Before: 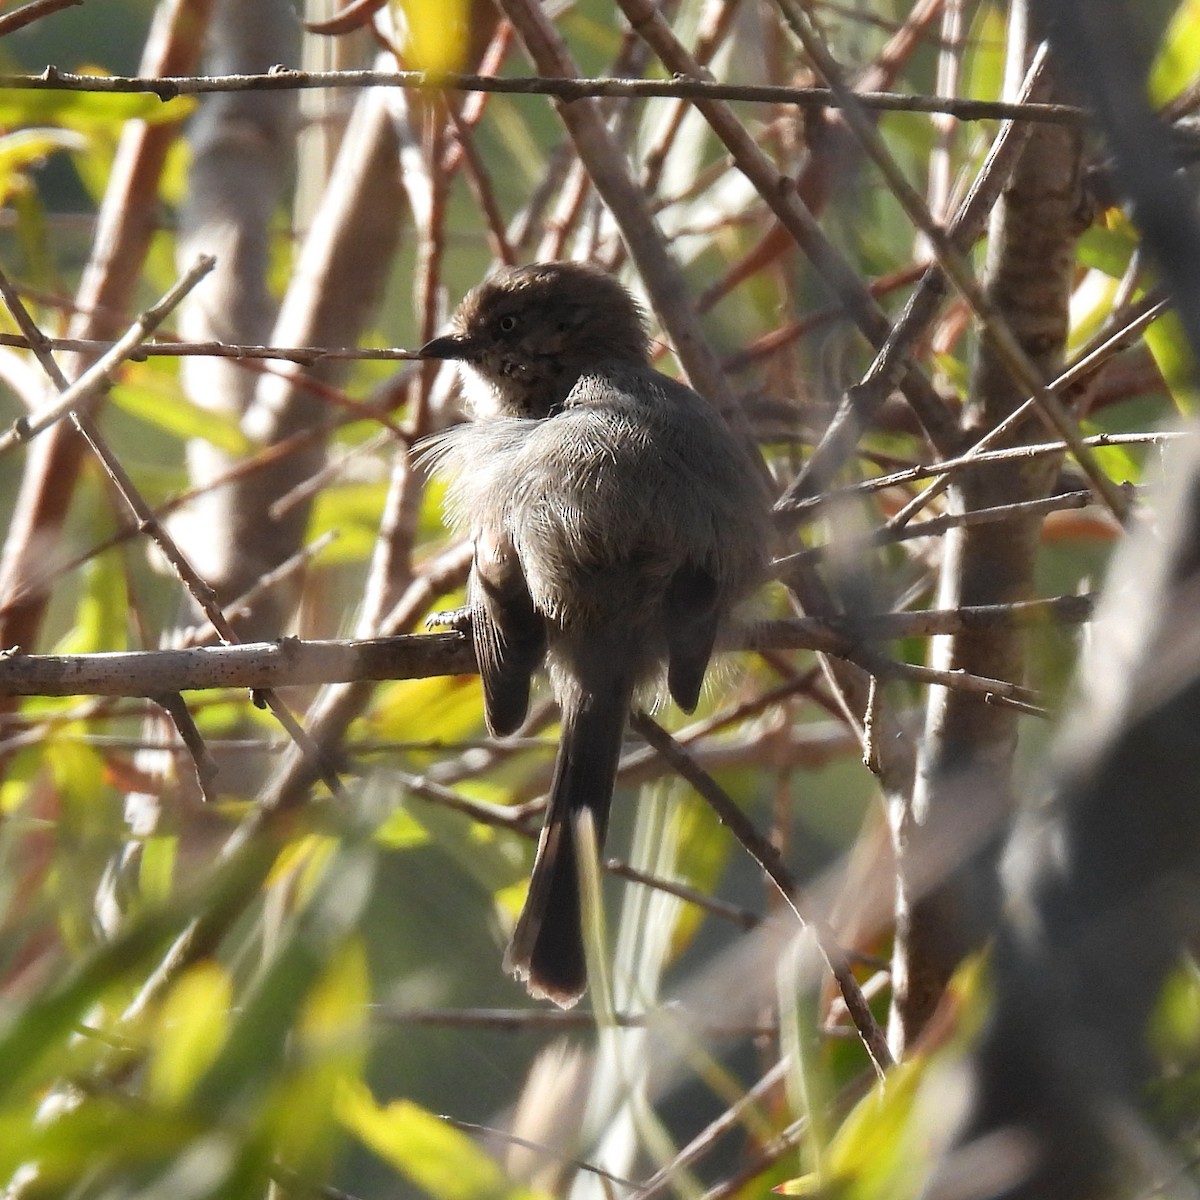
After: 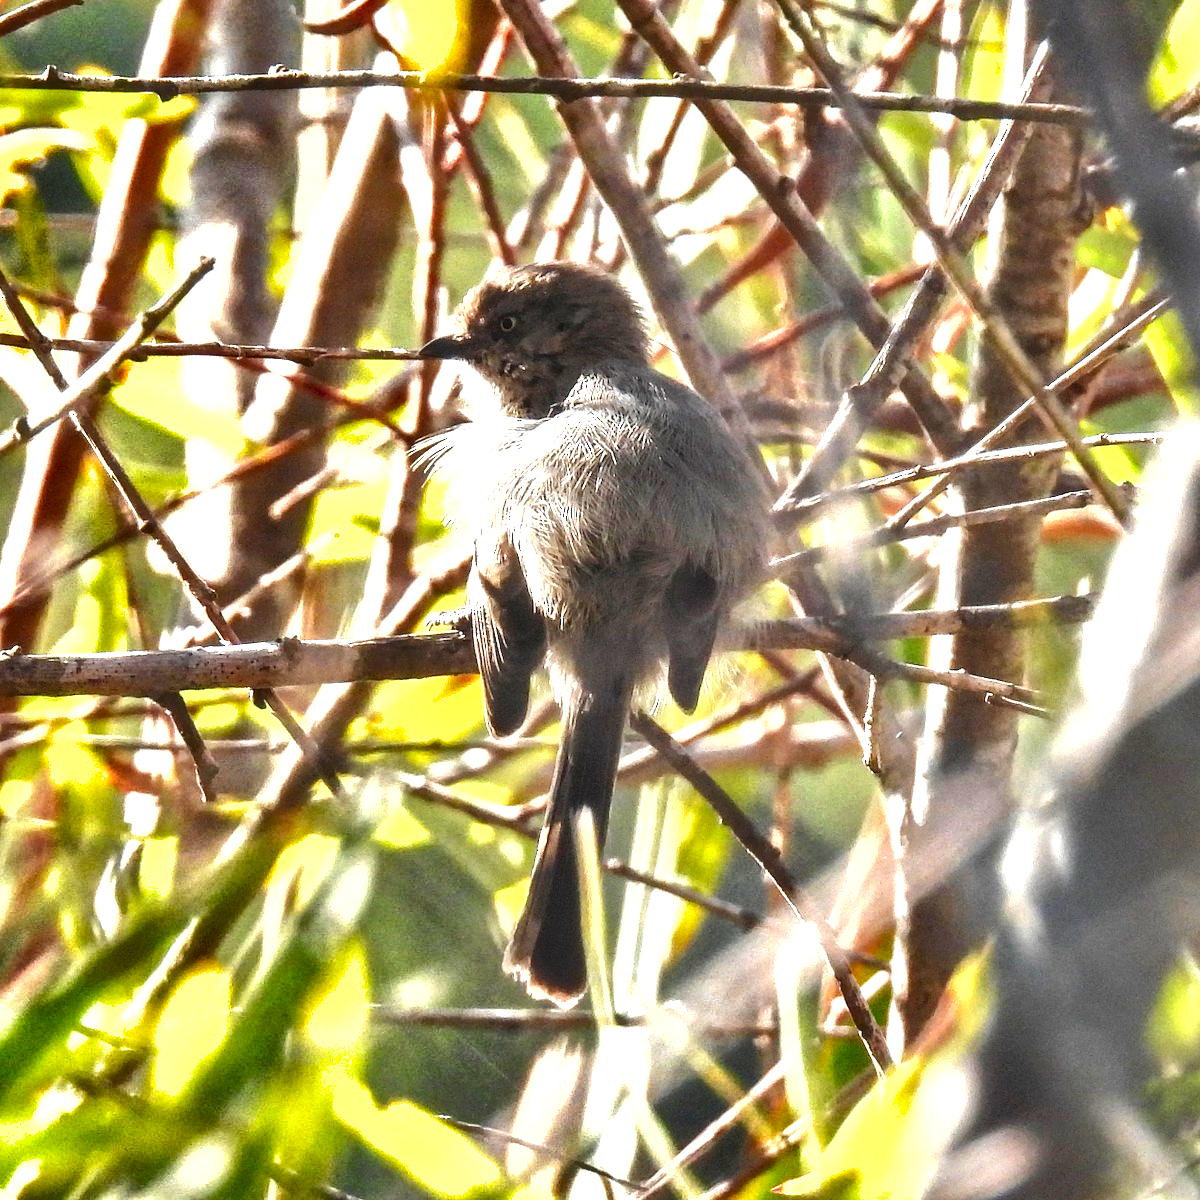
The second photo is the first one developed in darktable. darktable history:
tone equalizer: -7 EV 0.15 EV, -6 EV 0.591 EV, -5 EV 1.14 EV, -4 EV 1.31 EV, -3 EV 1.15 EV, -2 EV 0.6 EV, -1 EV 0.16 EV, smoothing diameter 2.22%, edges refinement/feathering 16.94, mask exposure compensation -1.57 EV, filter diffusion 5
exposure: black level correction 0, exposure 1.098 EV, compensate highlight preservation false
shadows and highlights: radius 101.47, shadows 50.5, highlights -64.83, soften with gaussian
local contrast: on, module defaults
